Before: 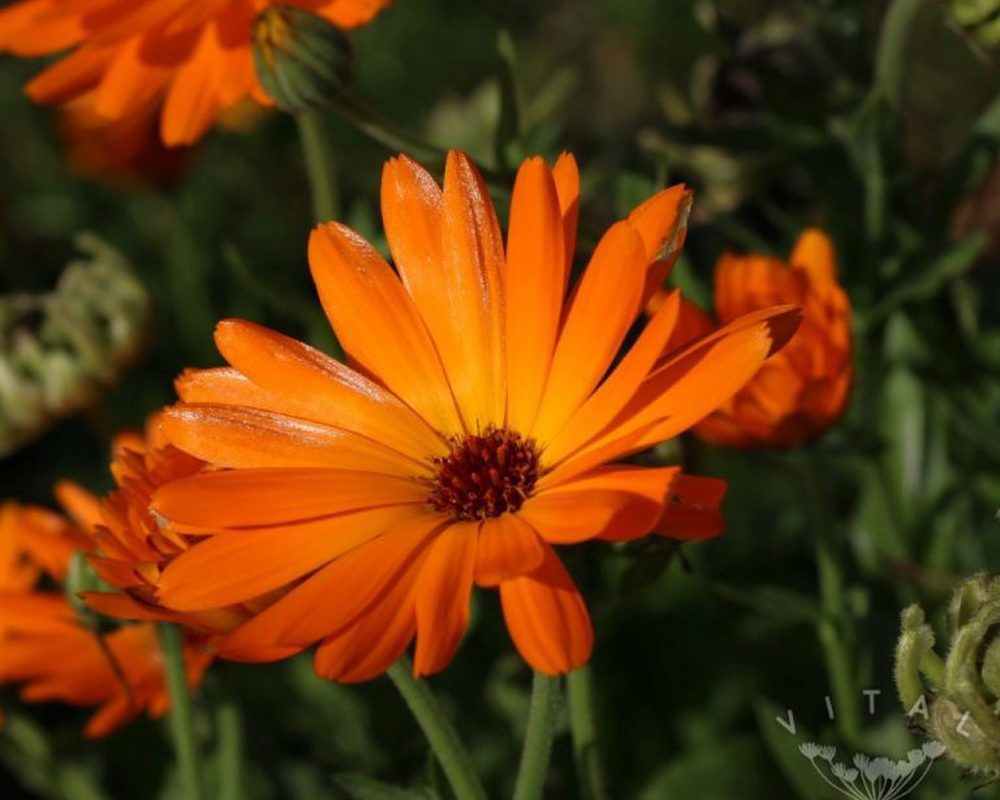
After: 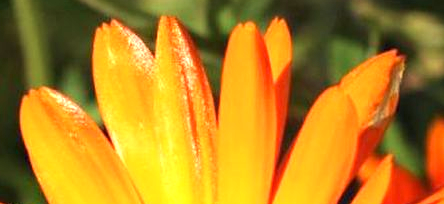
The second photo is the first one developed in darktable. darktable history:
crop: left 28.835%, top 16.781%, right 26.747%, bottom 57.652%
contrast brightness saturation: contrast 0.076, saturation 0.022
exposure: black level correction 0, exposure 1.486 EV, compensate highlight preservation false
velvia: on, module defaults
